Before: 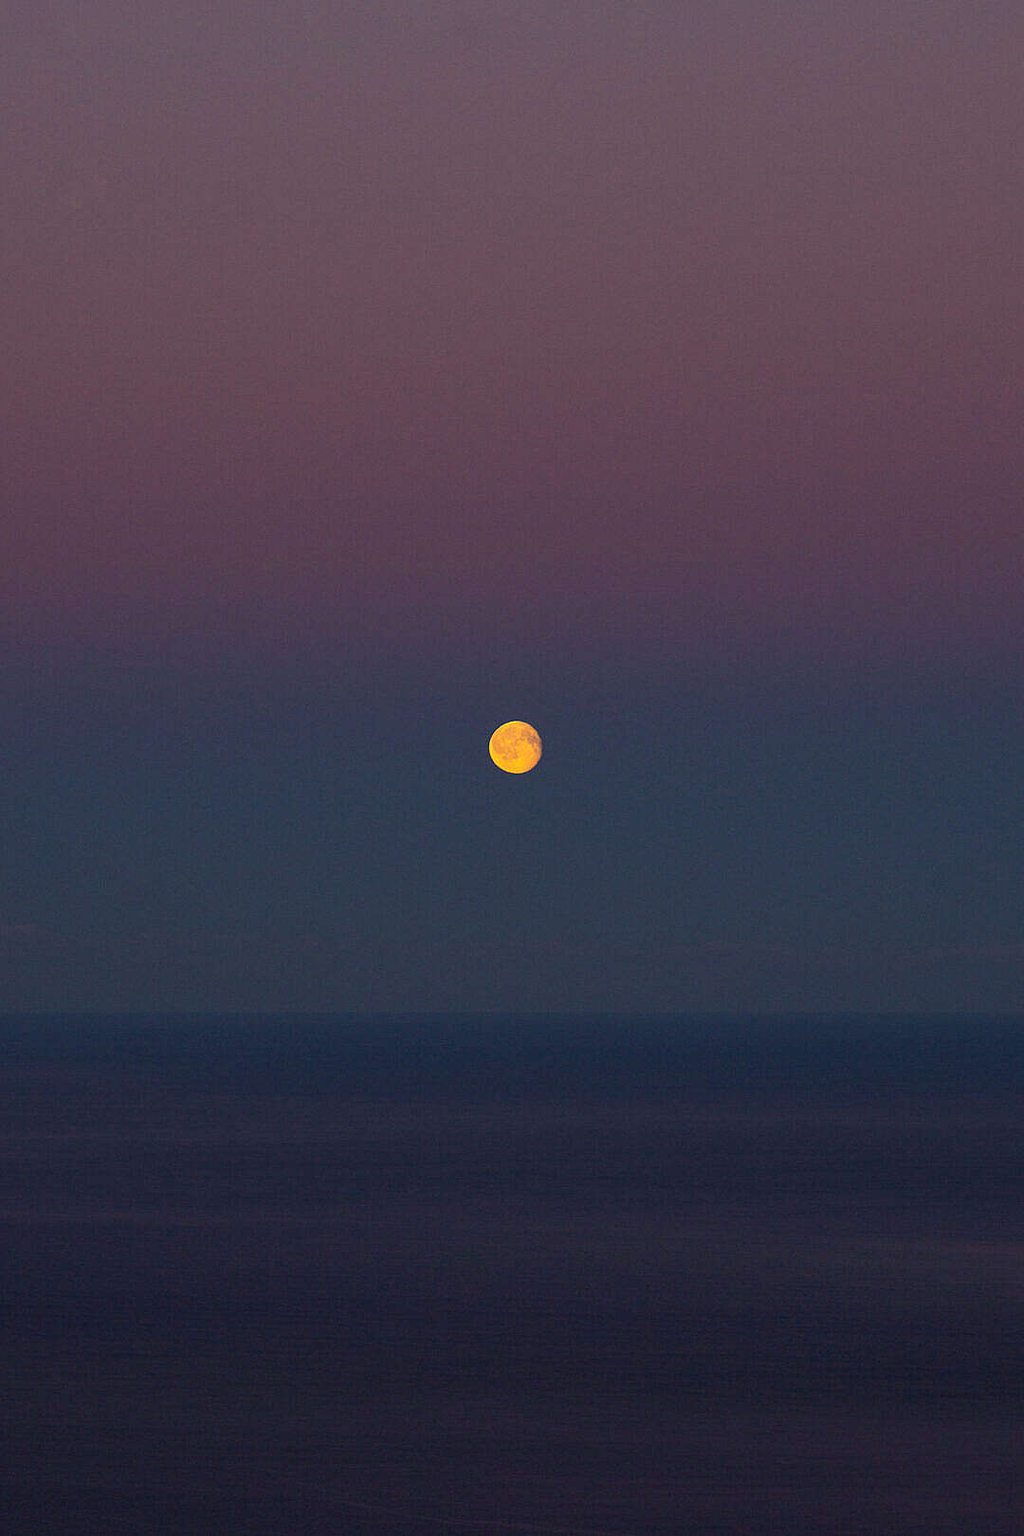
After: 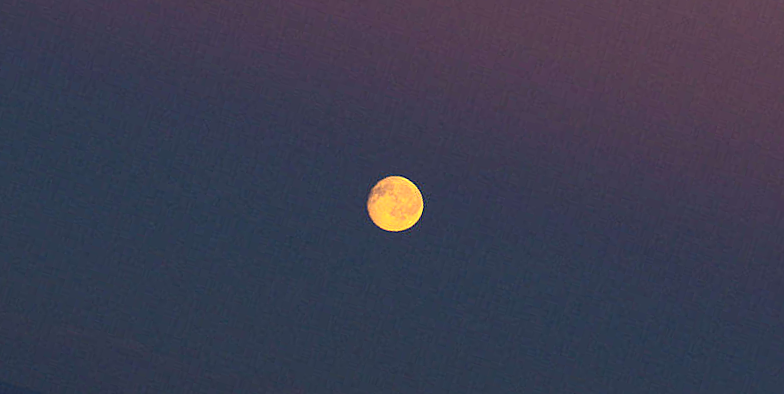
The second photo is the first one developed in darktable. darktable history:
crop and rotate: angle 16.12°, top 30.835%, bottom 35.653%
color zones: curves: ch0 [(0, 0.558) (0.143, 0.559) (0.286, 0.529) (0.429, 0.505) (0.571, 0.5) (0.714, 0.5) (0.857, 0.5) (1, 0.558)]; ch1 [(0, 0.469) (0.01, 0.469) (0.12, 0.446) (0.248, 0.469) (0.5, 0.5) (0.748, 0.5) (0.99, 0.469) (1, 0.469)]
